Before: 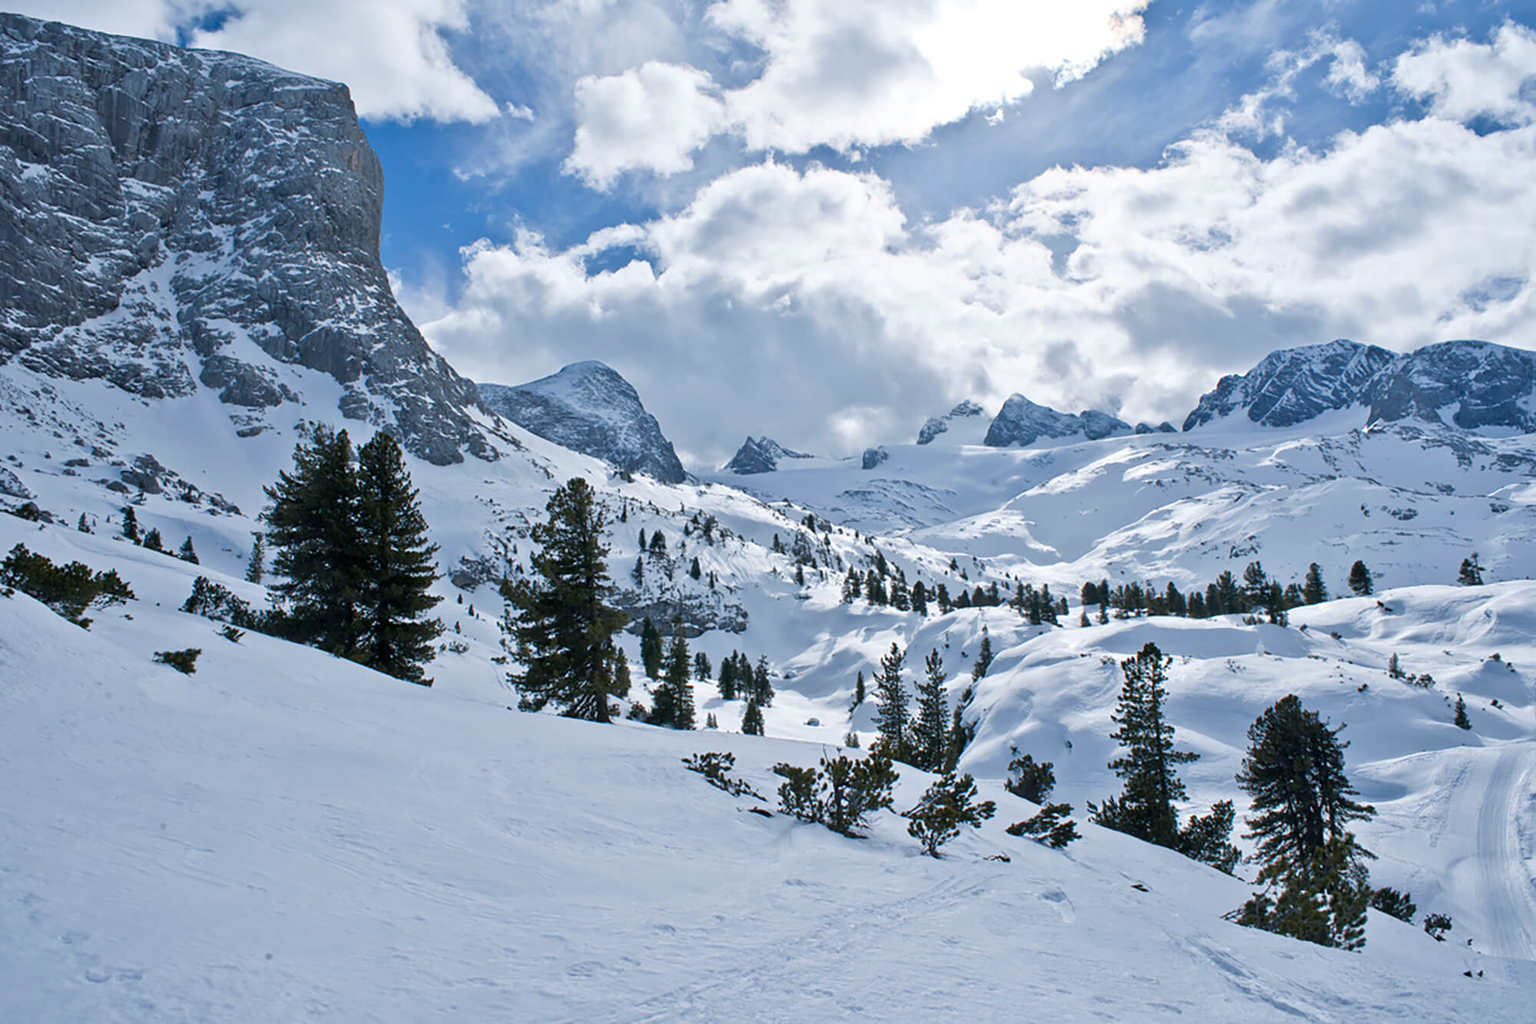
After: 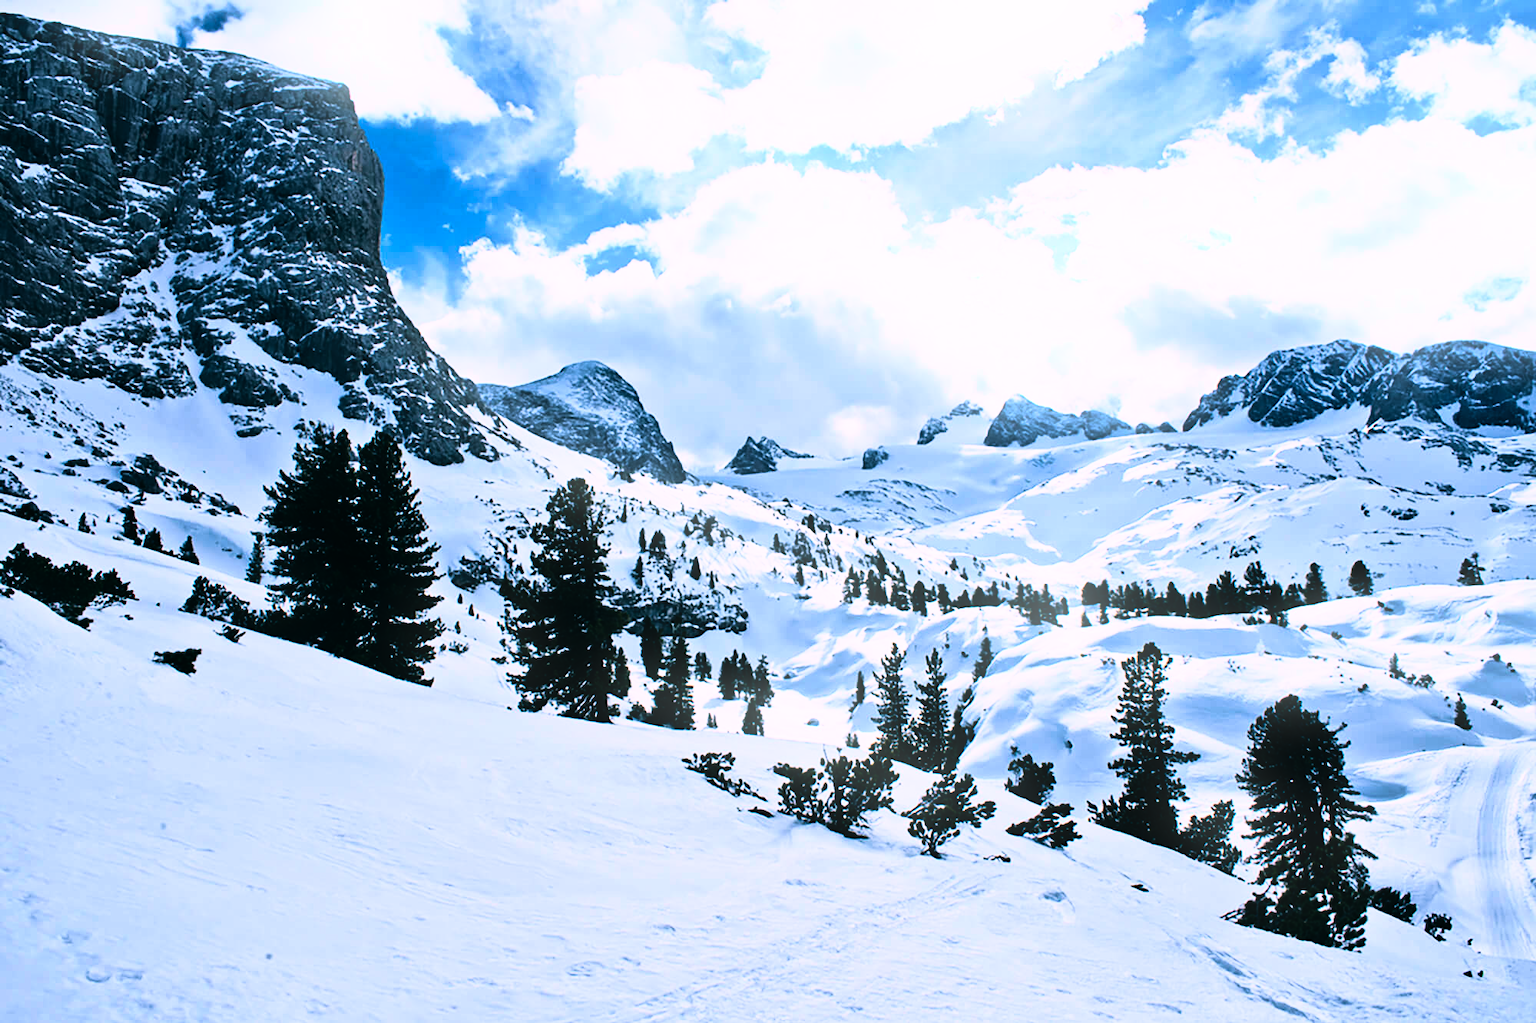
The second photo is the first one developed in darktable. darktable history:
velvia: on, module defaults
color balance: lift [1.016, 0.983, 1, 1.017], gamma [0.78, 1.018, 1.043, 0.957], gain [0.786, 1.063, 0.937, 1.017], input saturation 118.26%, contrast 13.43%, contrast fulcrum 21.62%, output saturation 82.76%
rgb curve: curves: ch0 [(0, 0) (0.21, 0.15) (0.24, 0.21) (0.5, 0.75) (0.75, 0.96) (0.89, 0.99) (1, 1)]; ch1 [(0, 0.02) (0.21, 0.13) (0.25, 0.2) (0.5, 0.67) (0.75, 0.9) (0.89, 0.97) (1, 1)]; ch2 [(0, 0.02) (0.21, 0.13) (0.25, 0.2) (0.5, 0.67) (0.75, 0.9) (0.89, 0.97) (1, 1)], compensate middle gray true
bloom: size 9%, threshold 100%, strength 7%
